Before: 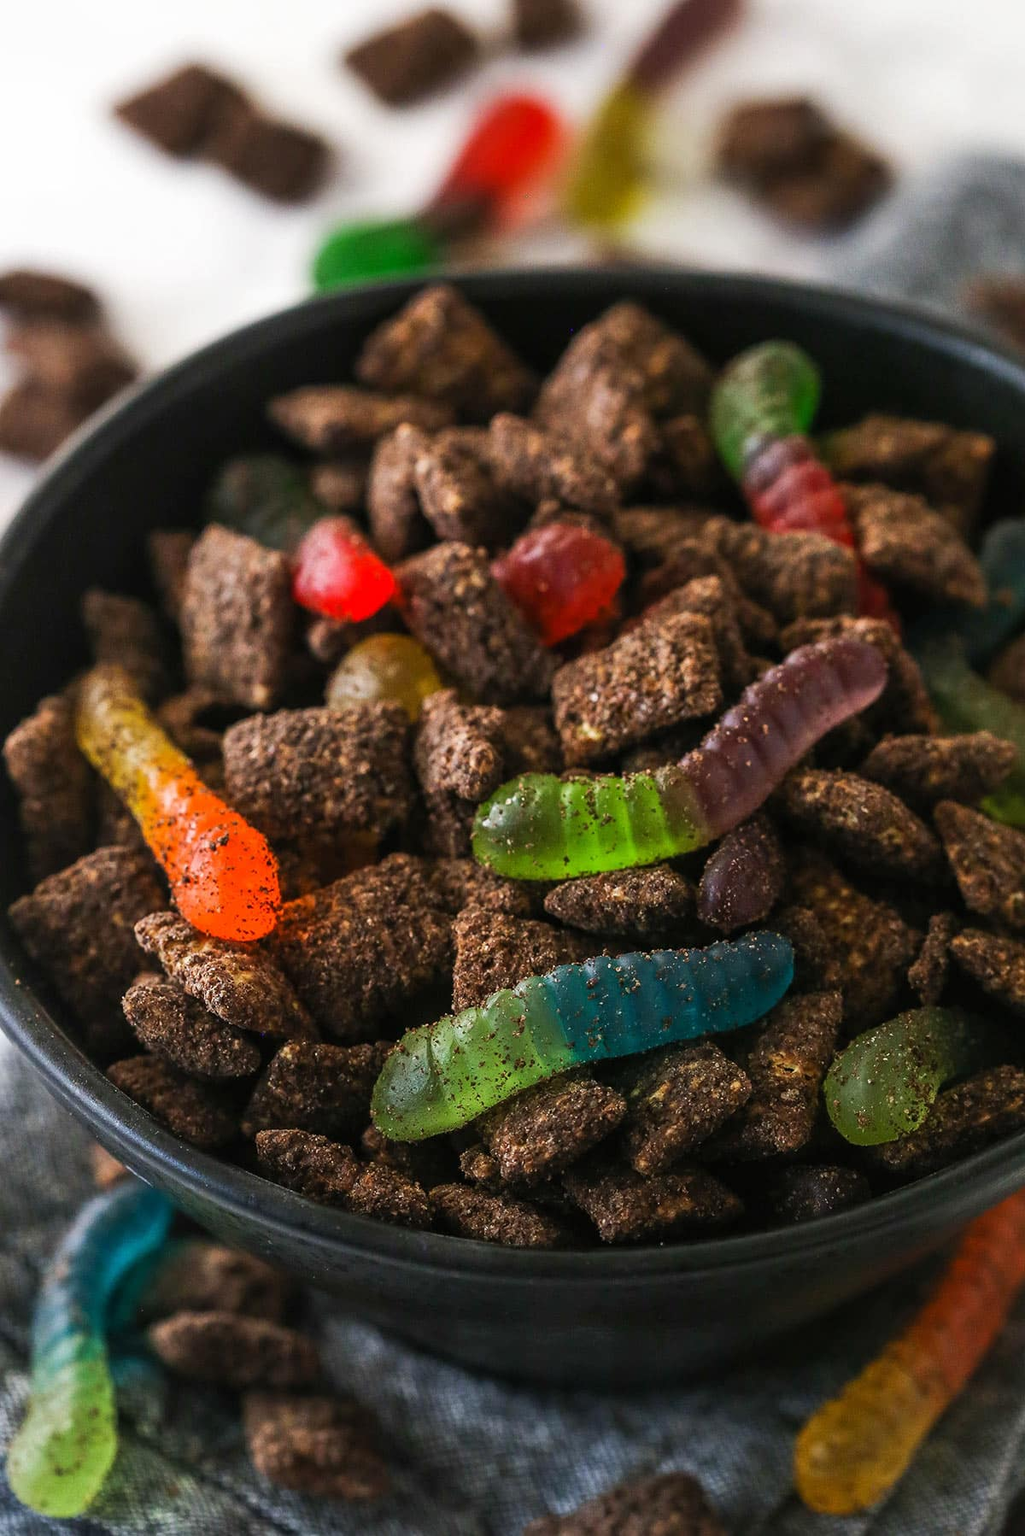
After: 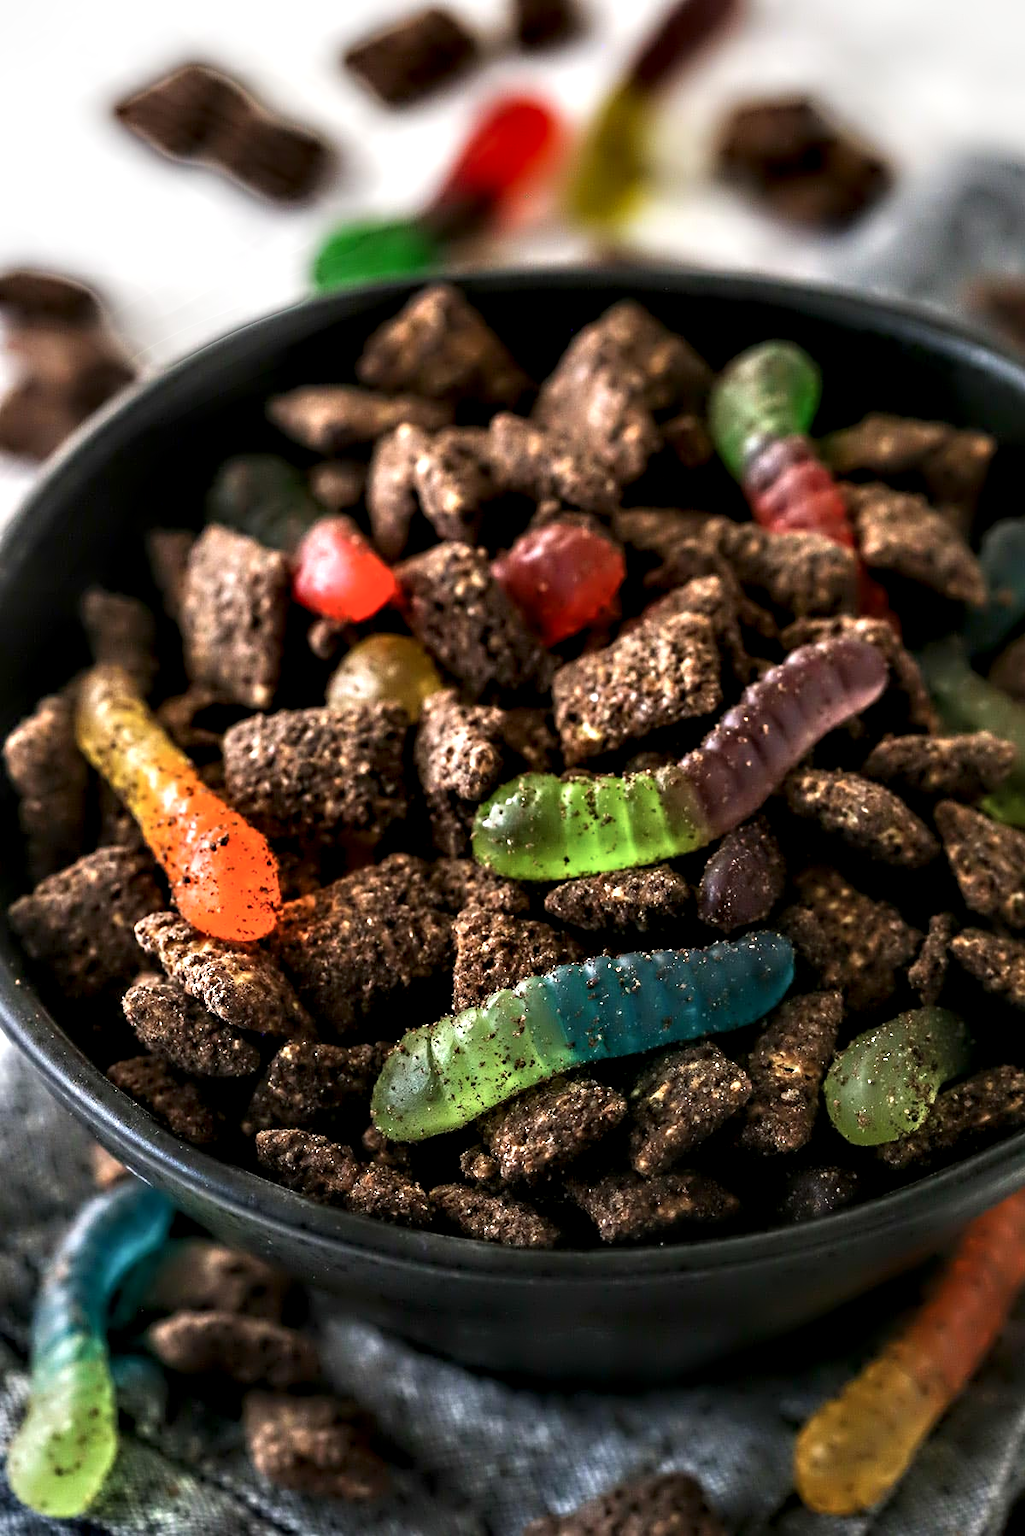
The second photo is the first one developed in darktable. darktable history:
contrast equalizer: octaves 7, y [[0.783, 0.666, 0.575, 0.77, 0.556, 0.501], [0.5 ×6], [0.5 ×6], [0, 0.02, 0.272, 0.399, 0.062, 0], [0 ×6]]
